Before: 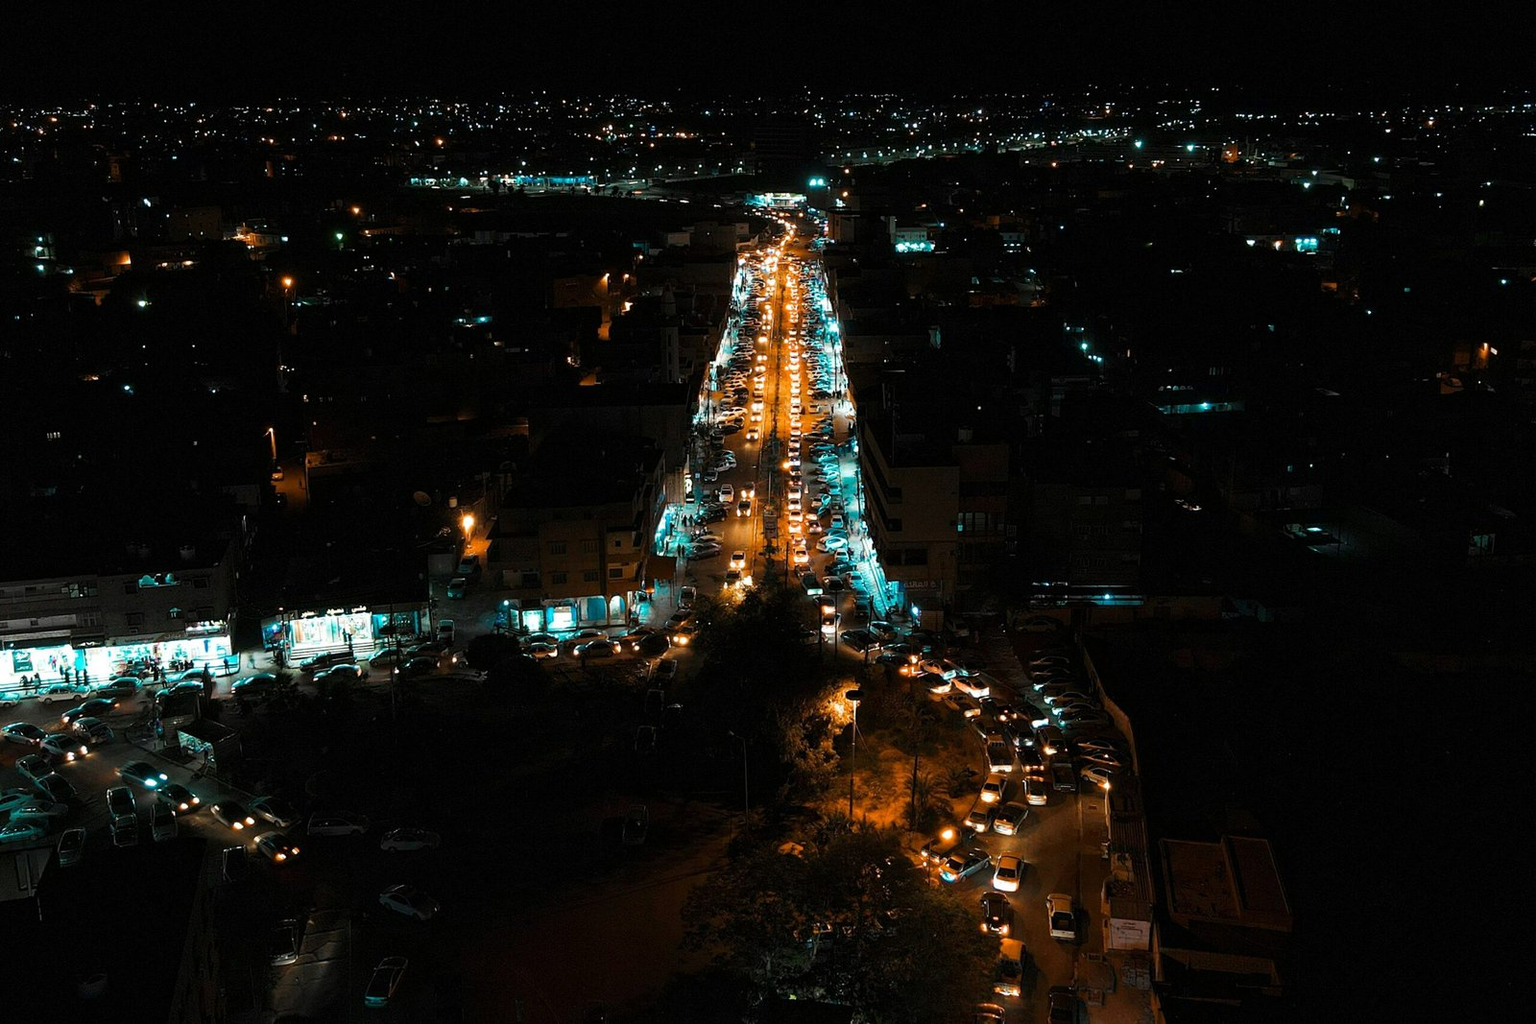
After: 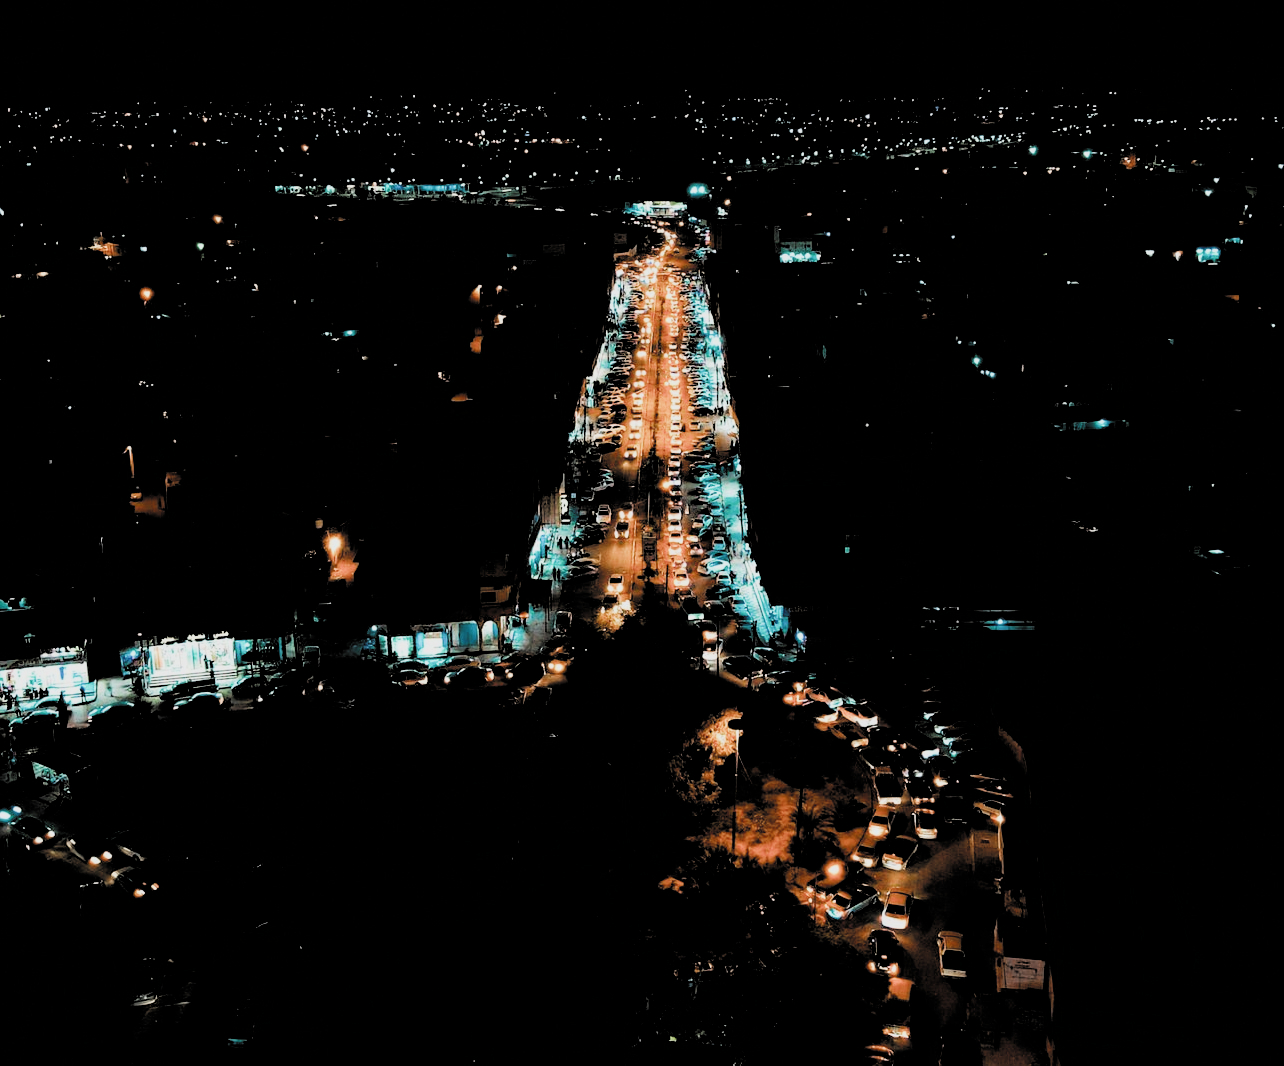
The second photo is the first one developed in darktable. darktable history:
exposure: exposure 0.564 EV, compensate exposure bias true, compensate highlight preservation false
filmic rgb: black relative exposure -2.89 EV, white relative exposure 4.56 EV, hardness 1.71, contrast 1.246, color science v4 (2020)
crop and rotate: left 9.62%, right 10.125%
